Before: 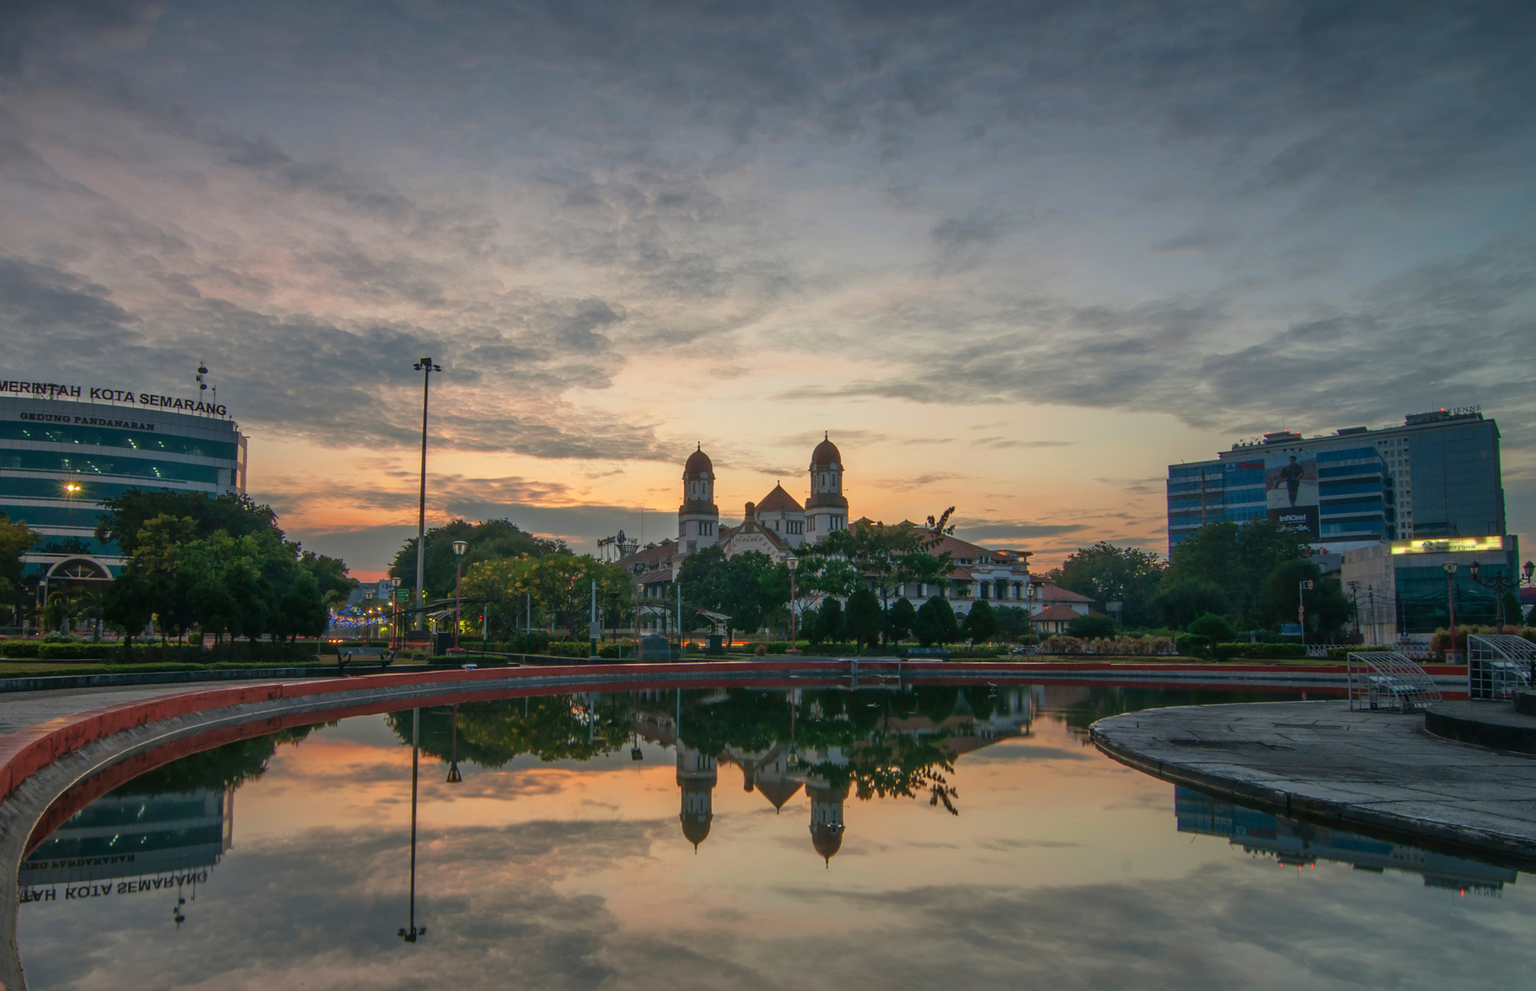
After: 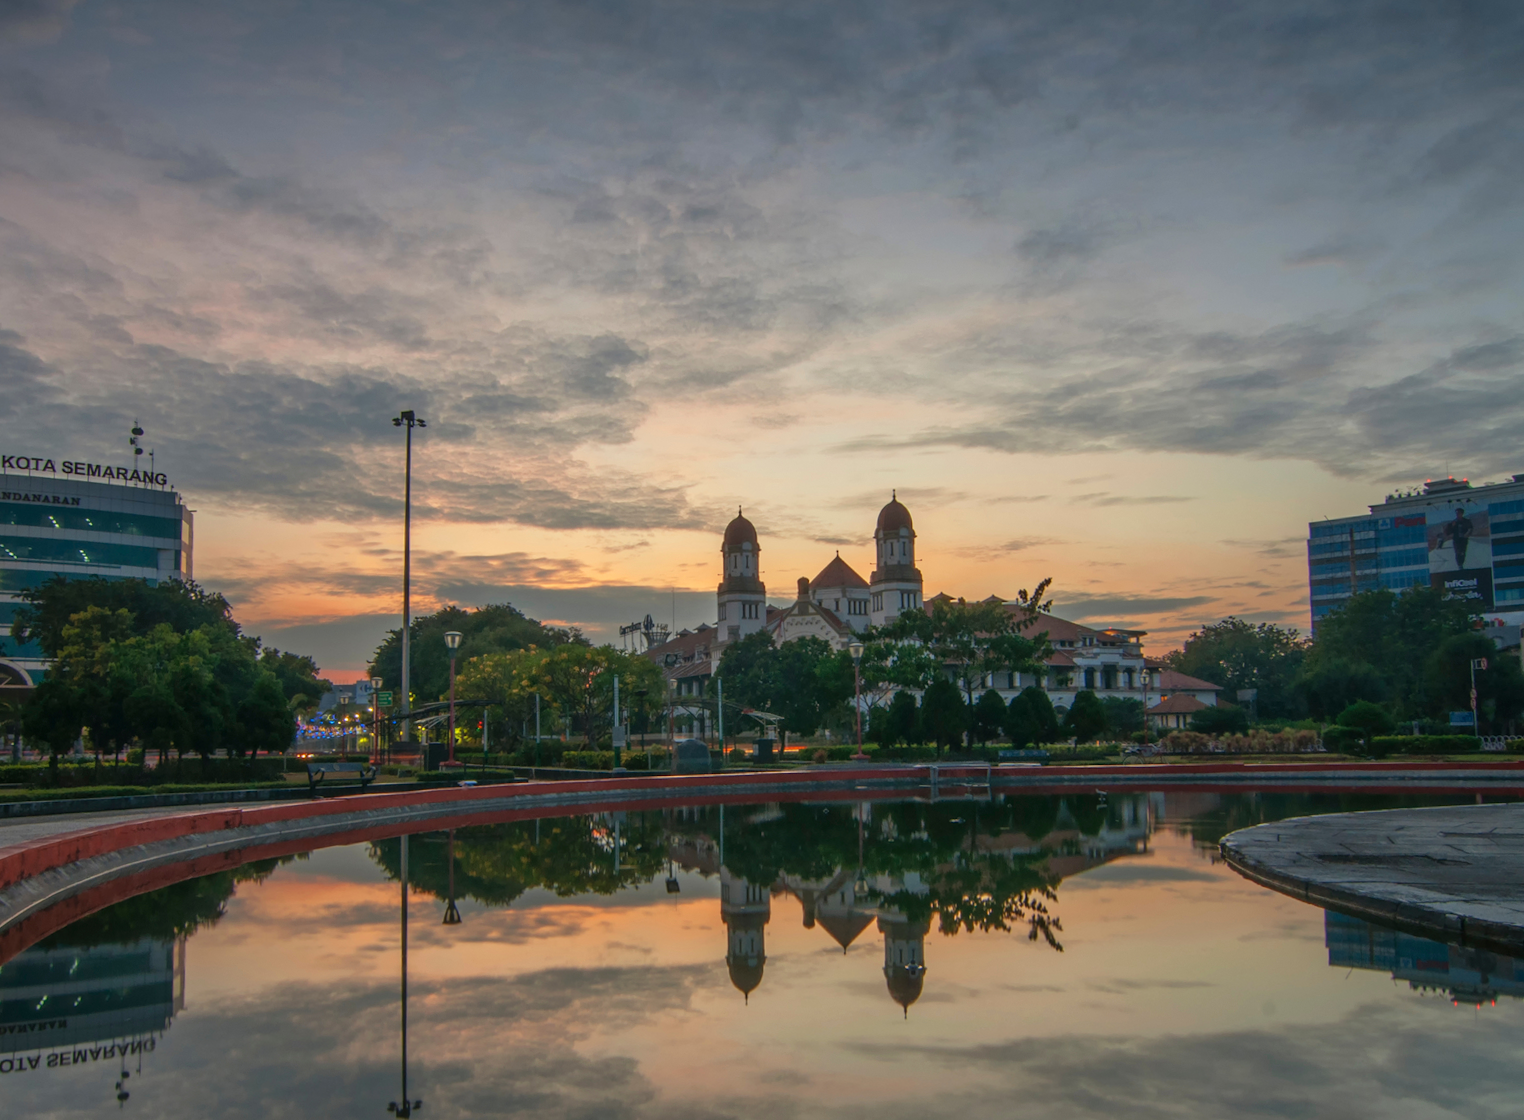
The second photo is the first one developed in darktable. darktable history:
crop and rotate: angle 1.17°, left 4.29%, top 1.174%, right 11.164%, bottom 2.522%
